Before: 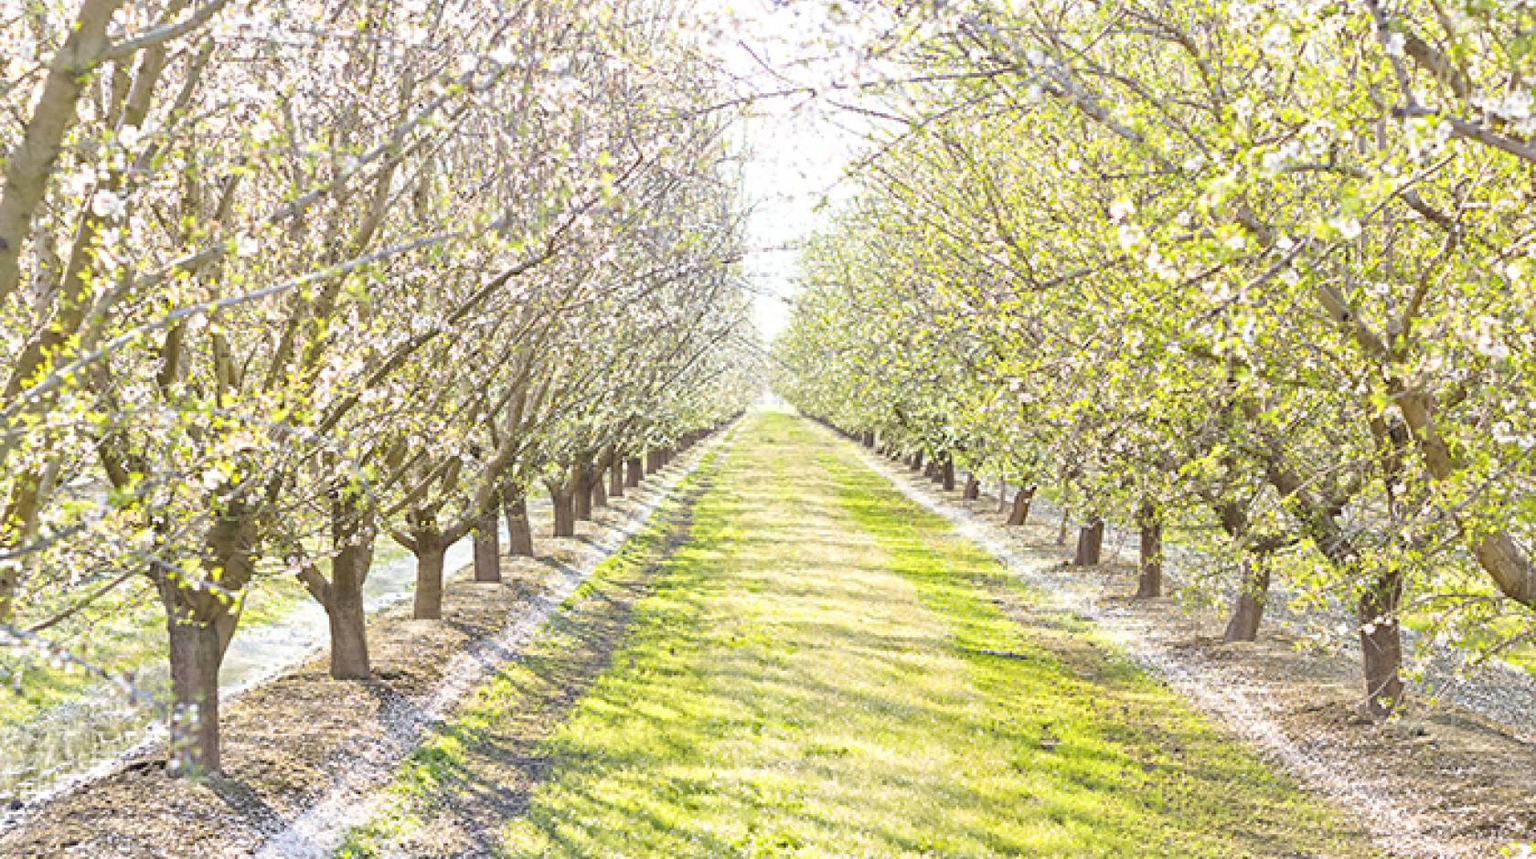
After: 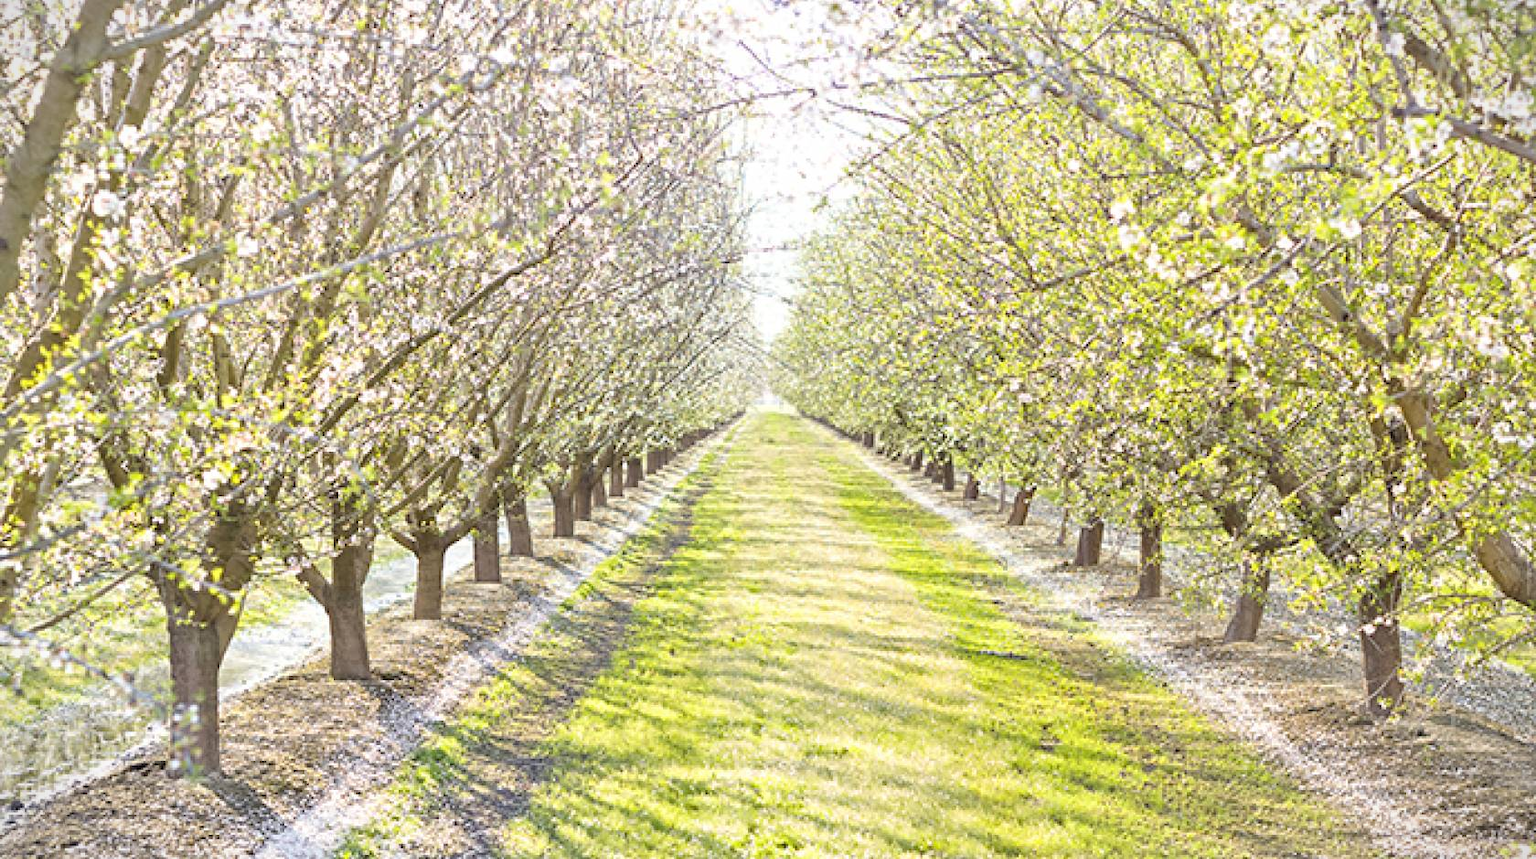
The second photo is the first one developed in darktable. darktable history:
vignetting: fall-off start 99.81%, width/height ratio 1.306, unbound false
